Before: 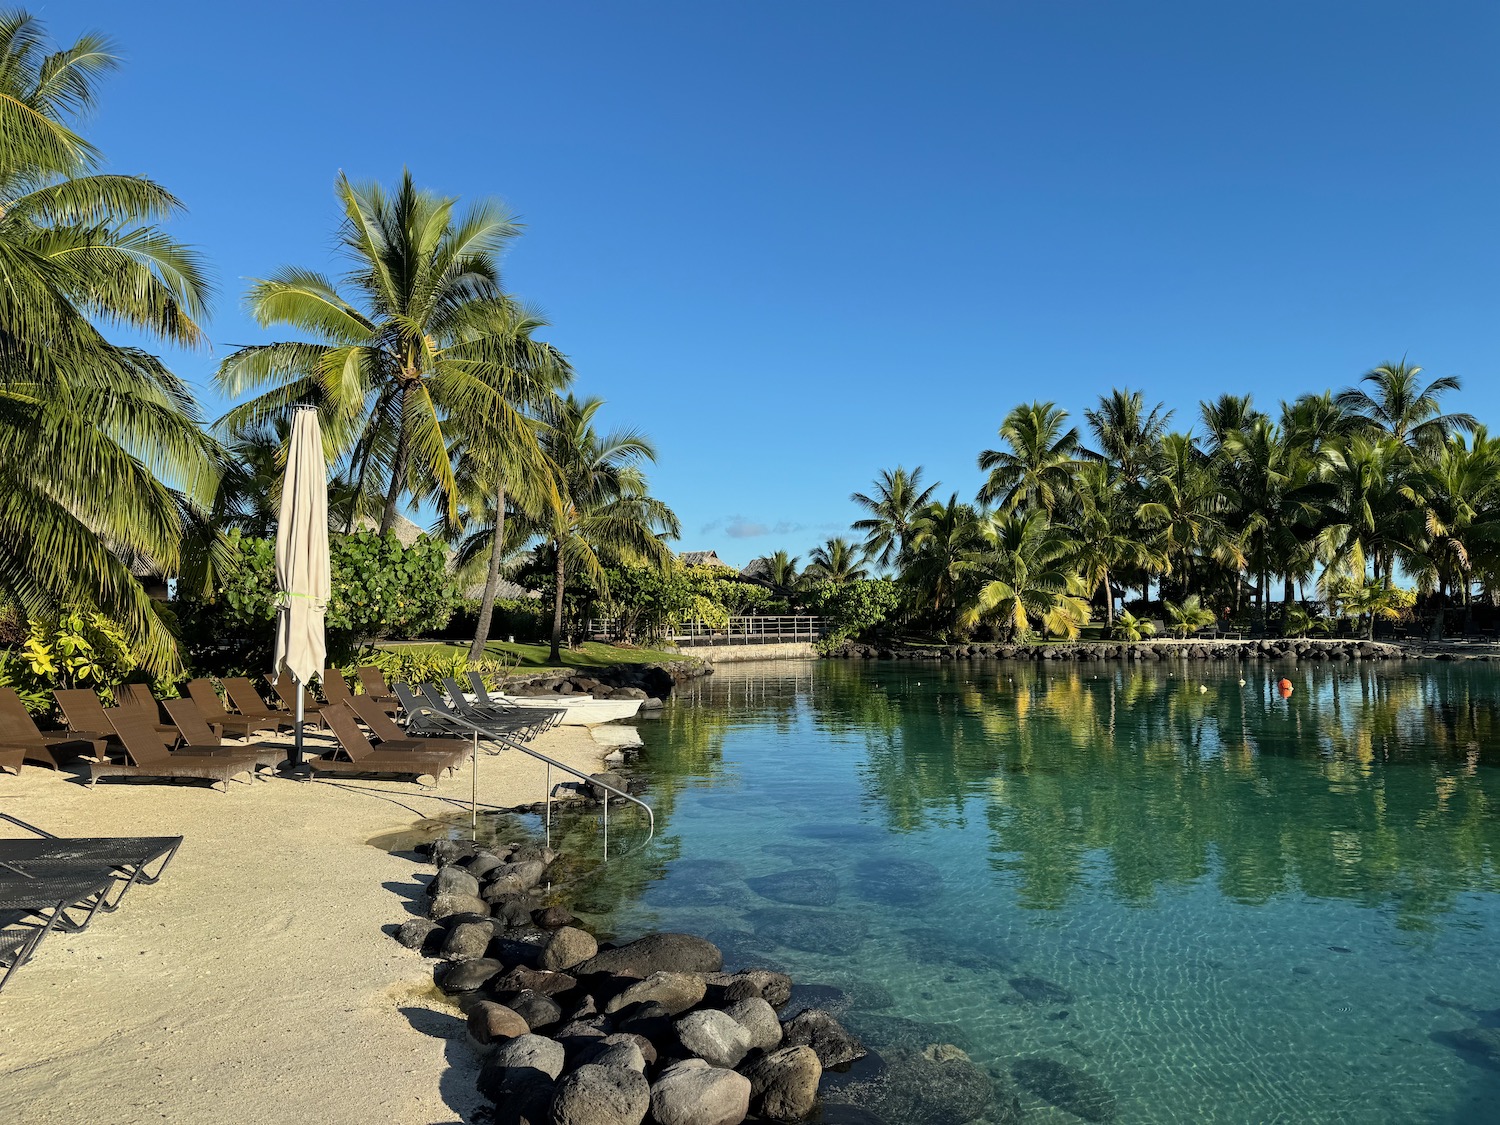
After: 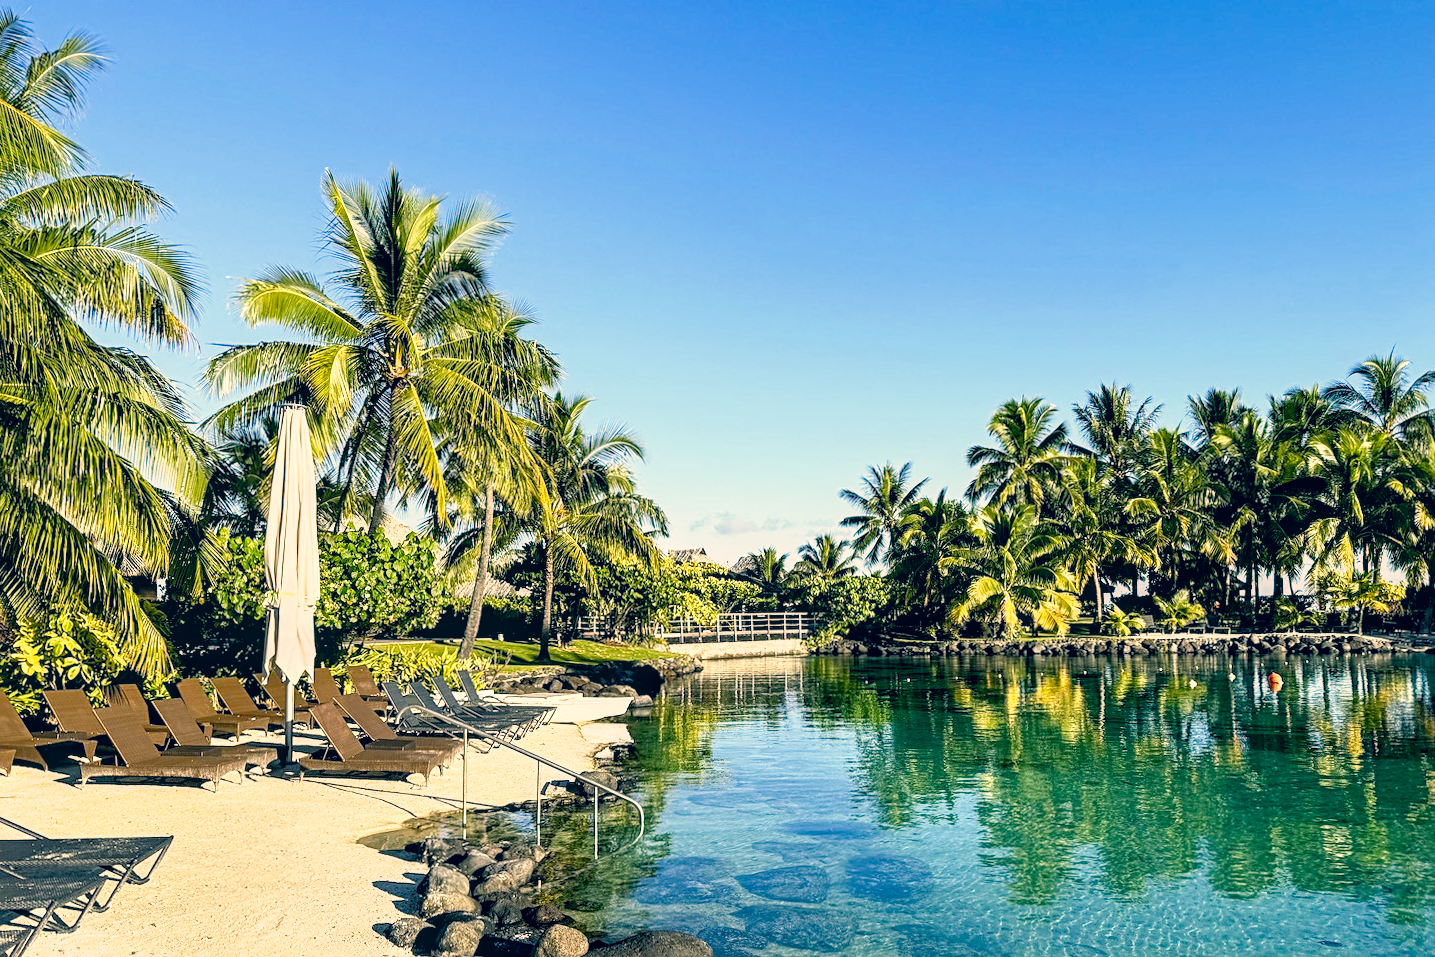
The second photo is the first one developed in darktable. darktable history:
exposure: exposure 0.298 EV, compensate highlight preservation false
crop and rotate: angle 0.297°, left 0.401%, right 3.255%, bottom 14.303%
sharpen: radius 2.511, amount 0.322
contrast brightness saturation: contrast 0.006, saturation -0.049
local contrast: detail 130%
color correction: highlights a* 10.31, highlights b* 14.56, shadows a* -10.06, shadows b* -15.07
base curve: curves: ch0 [(0, 0) (0.557, 0.834) (1, 1)], preserve colors none
color balance rgb: shadows lift › chroma 2.018%, shadows lift › hue 214.92°, perceptual saturation grading › global saturation 20%, perceptual saturation grading › highlights -25.631%, perceptual saturation grading › shadows 24.216%
